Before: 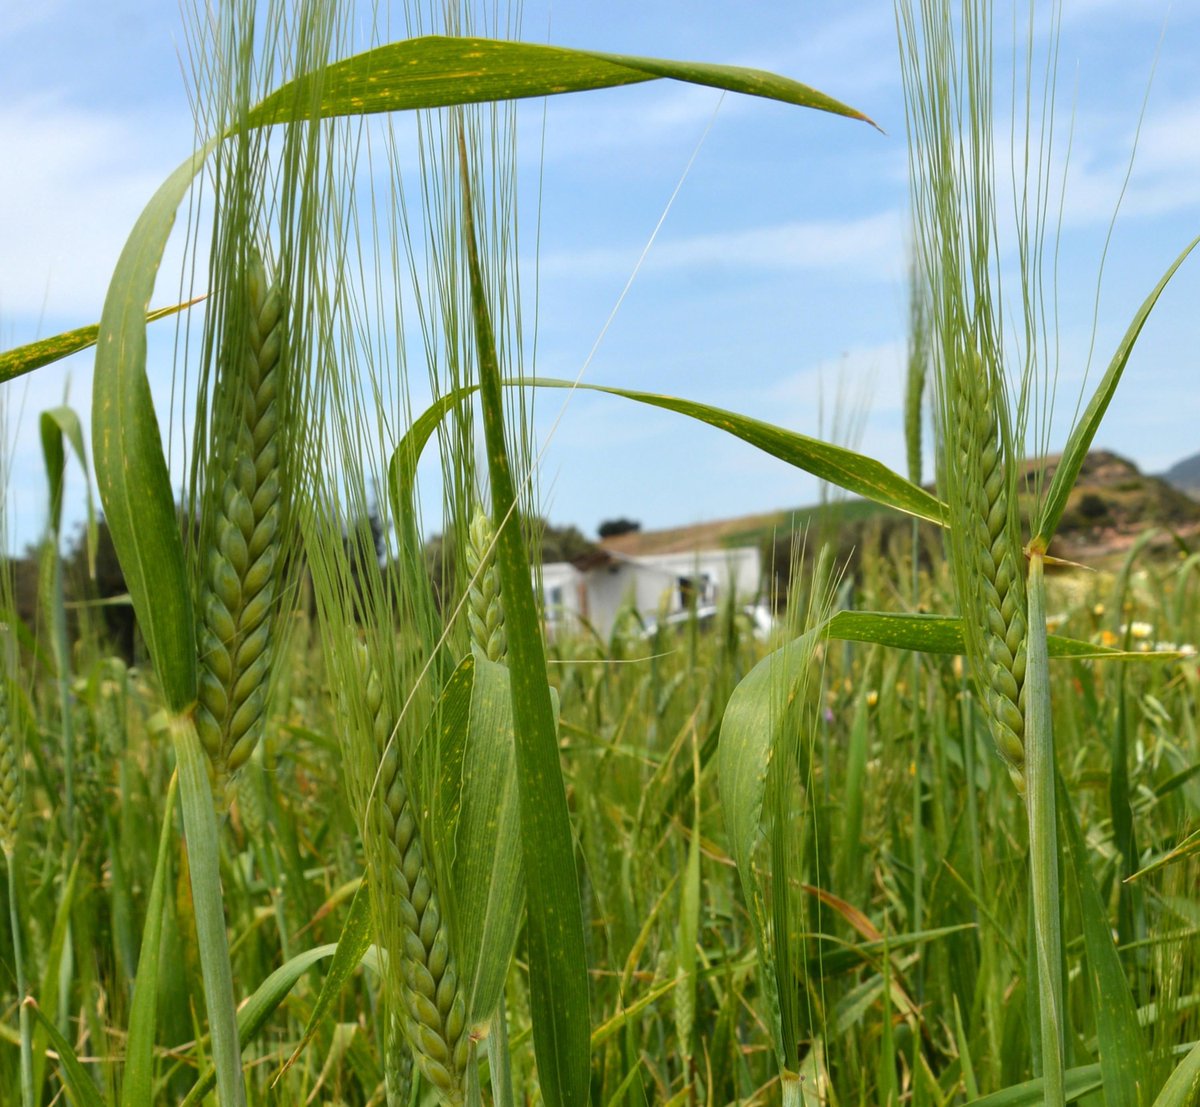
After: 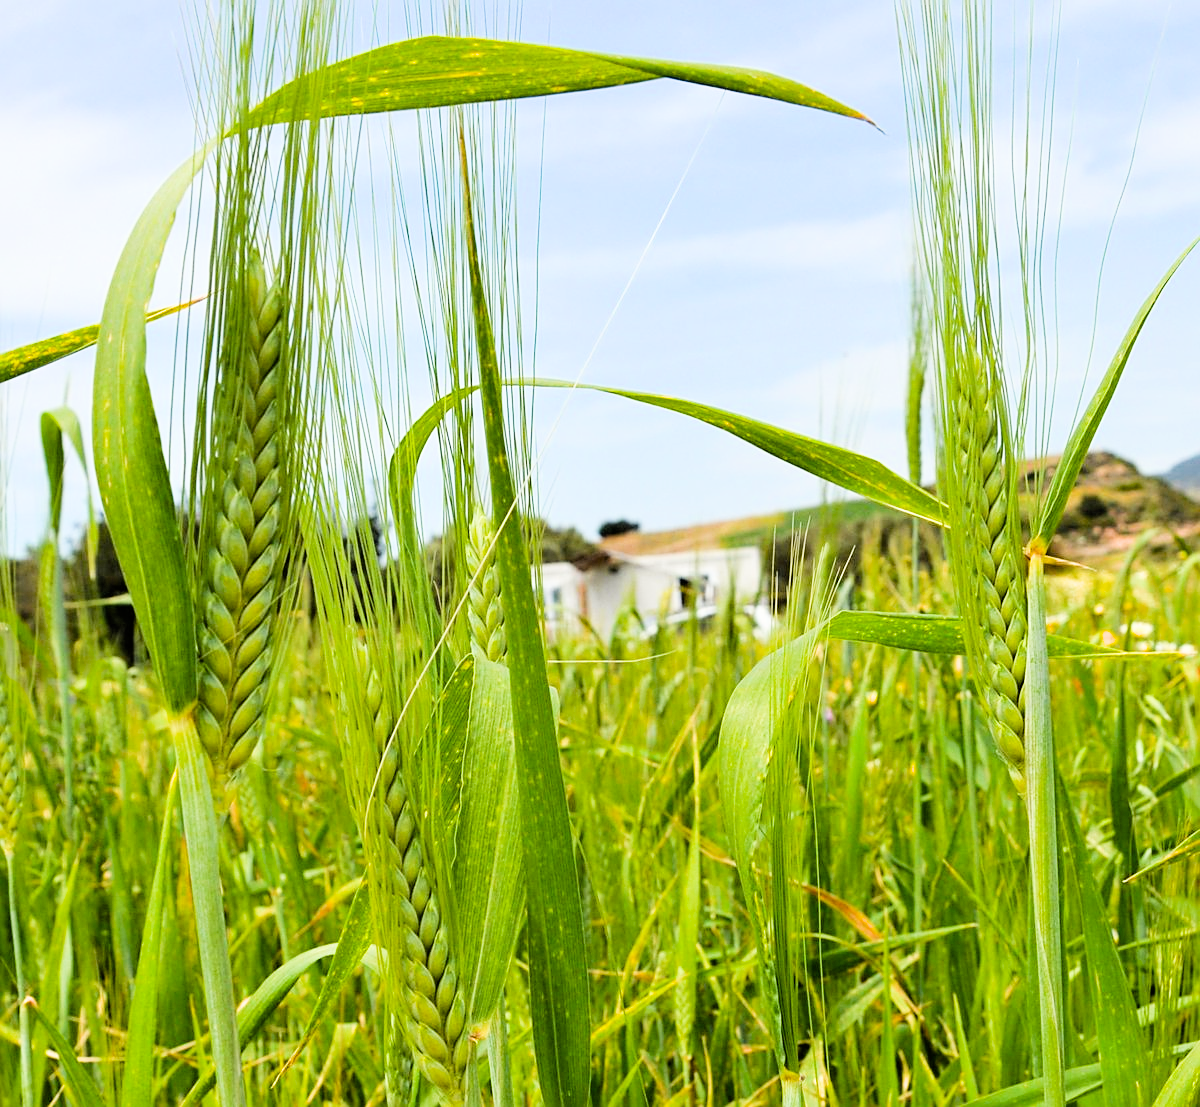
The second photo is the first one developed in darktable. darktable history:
color balance: output saturation 110%
filmic rgb: black relative exposure -5 EV, hardness 2.88, contrast 1.3, highlights saturation mix -30%
sharpen: amount 0.478
exposure: black level correction 0, exposure 1.2 EV, compensate highlight preservation false
haze removal: compatibility mode true, adaptive false
